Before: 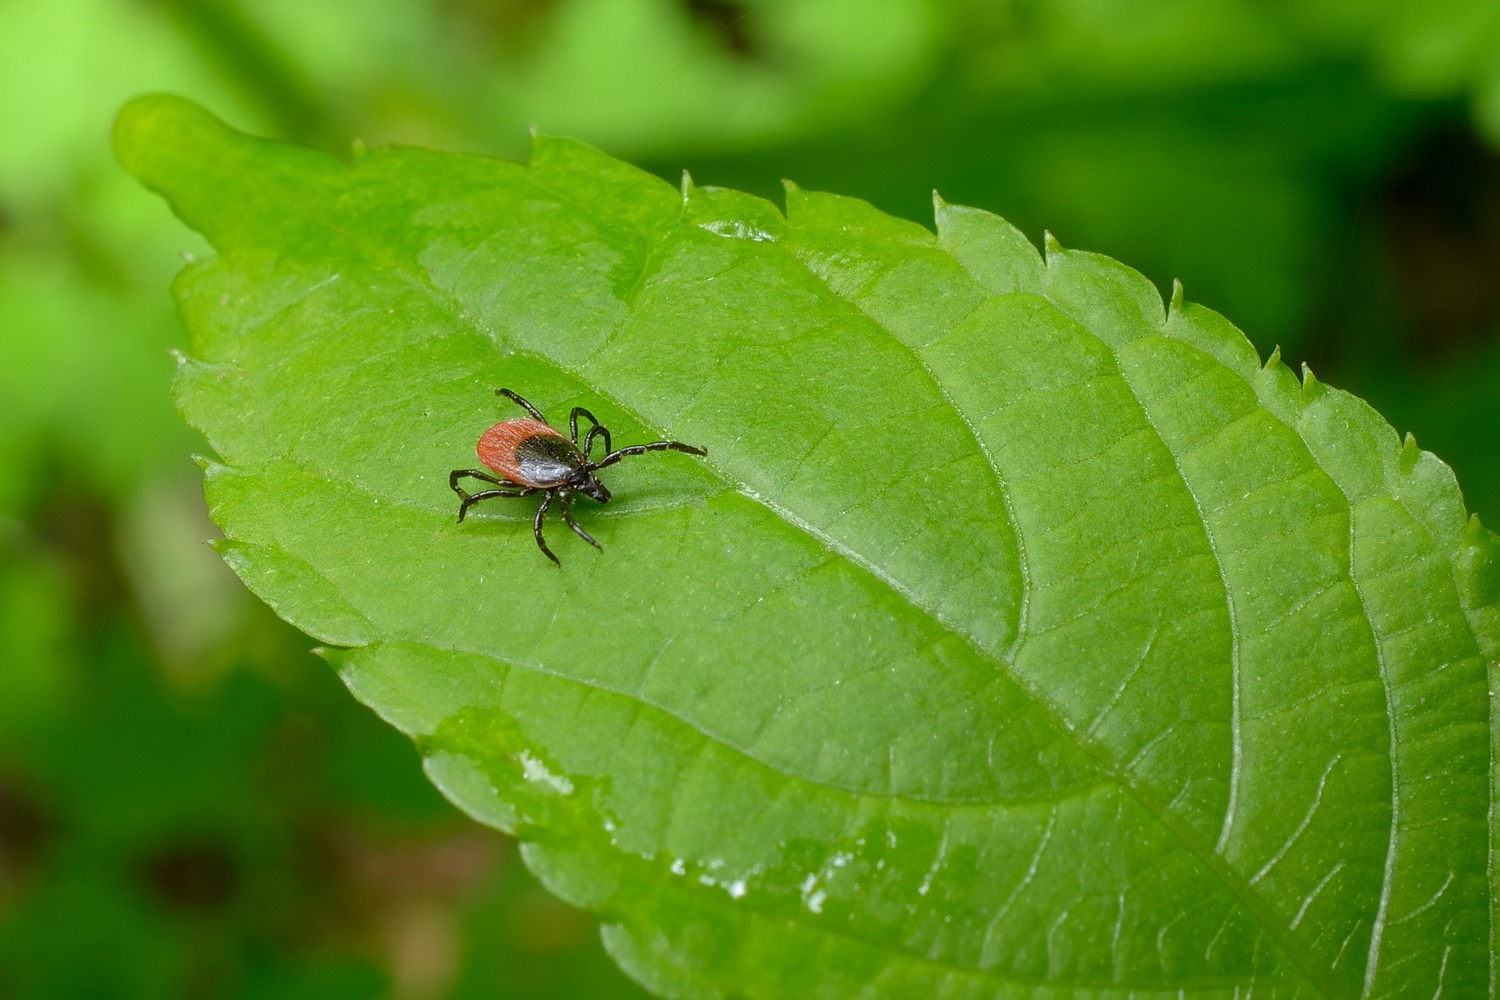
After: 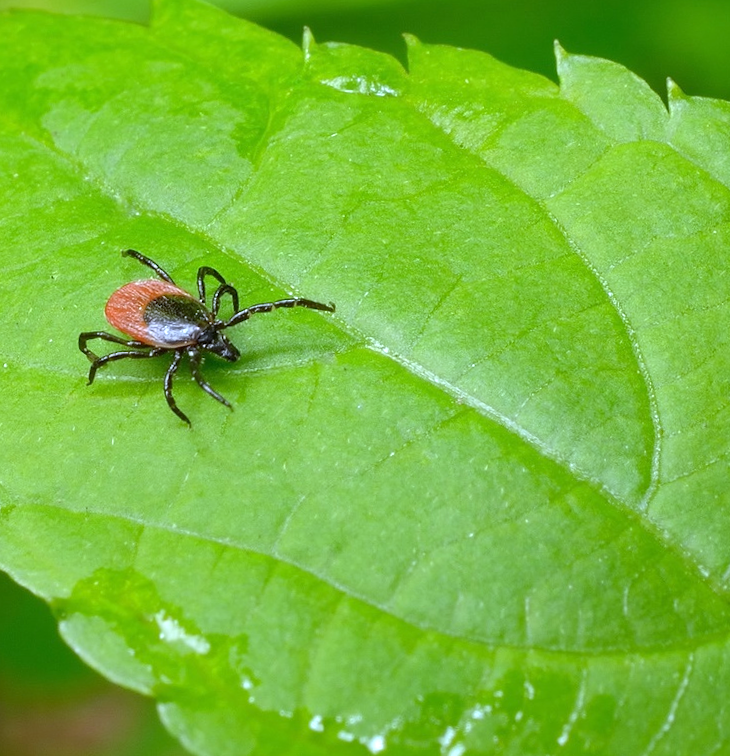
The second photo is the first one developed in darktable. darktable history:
rotate and perspective: rotation -1.42°, crop left 0.016, crop right 0.984, crop top 0.035, crop bottom 0.965
exposure: exposure 0.426 EV, compensate highlight preservation false
white balance: red 0.948, green 1.02, blue 1.176
crop and rotate: angle 0.02°, left 24.353%, top 13.219%, right 26.156%, bottom 8.224%
